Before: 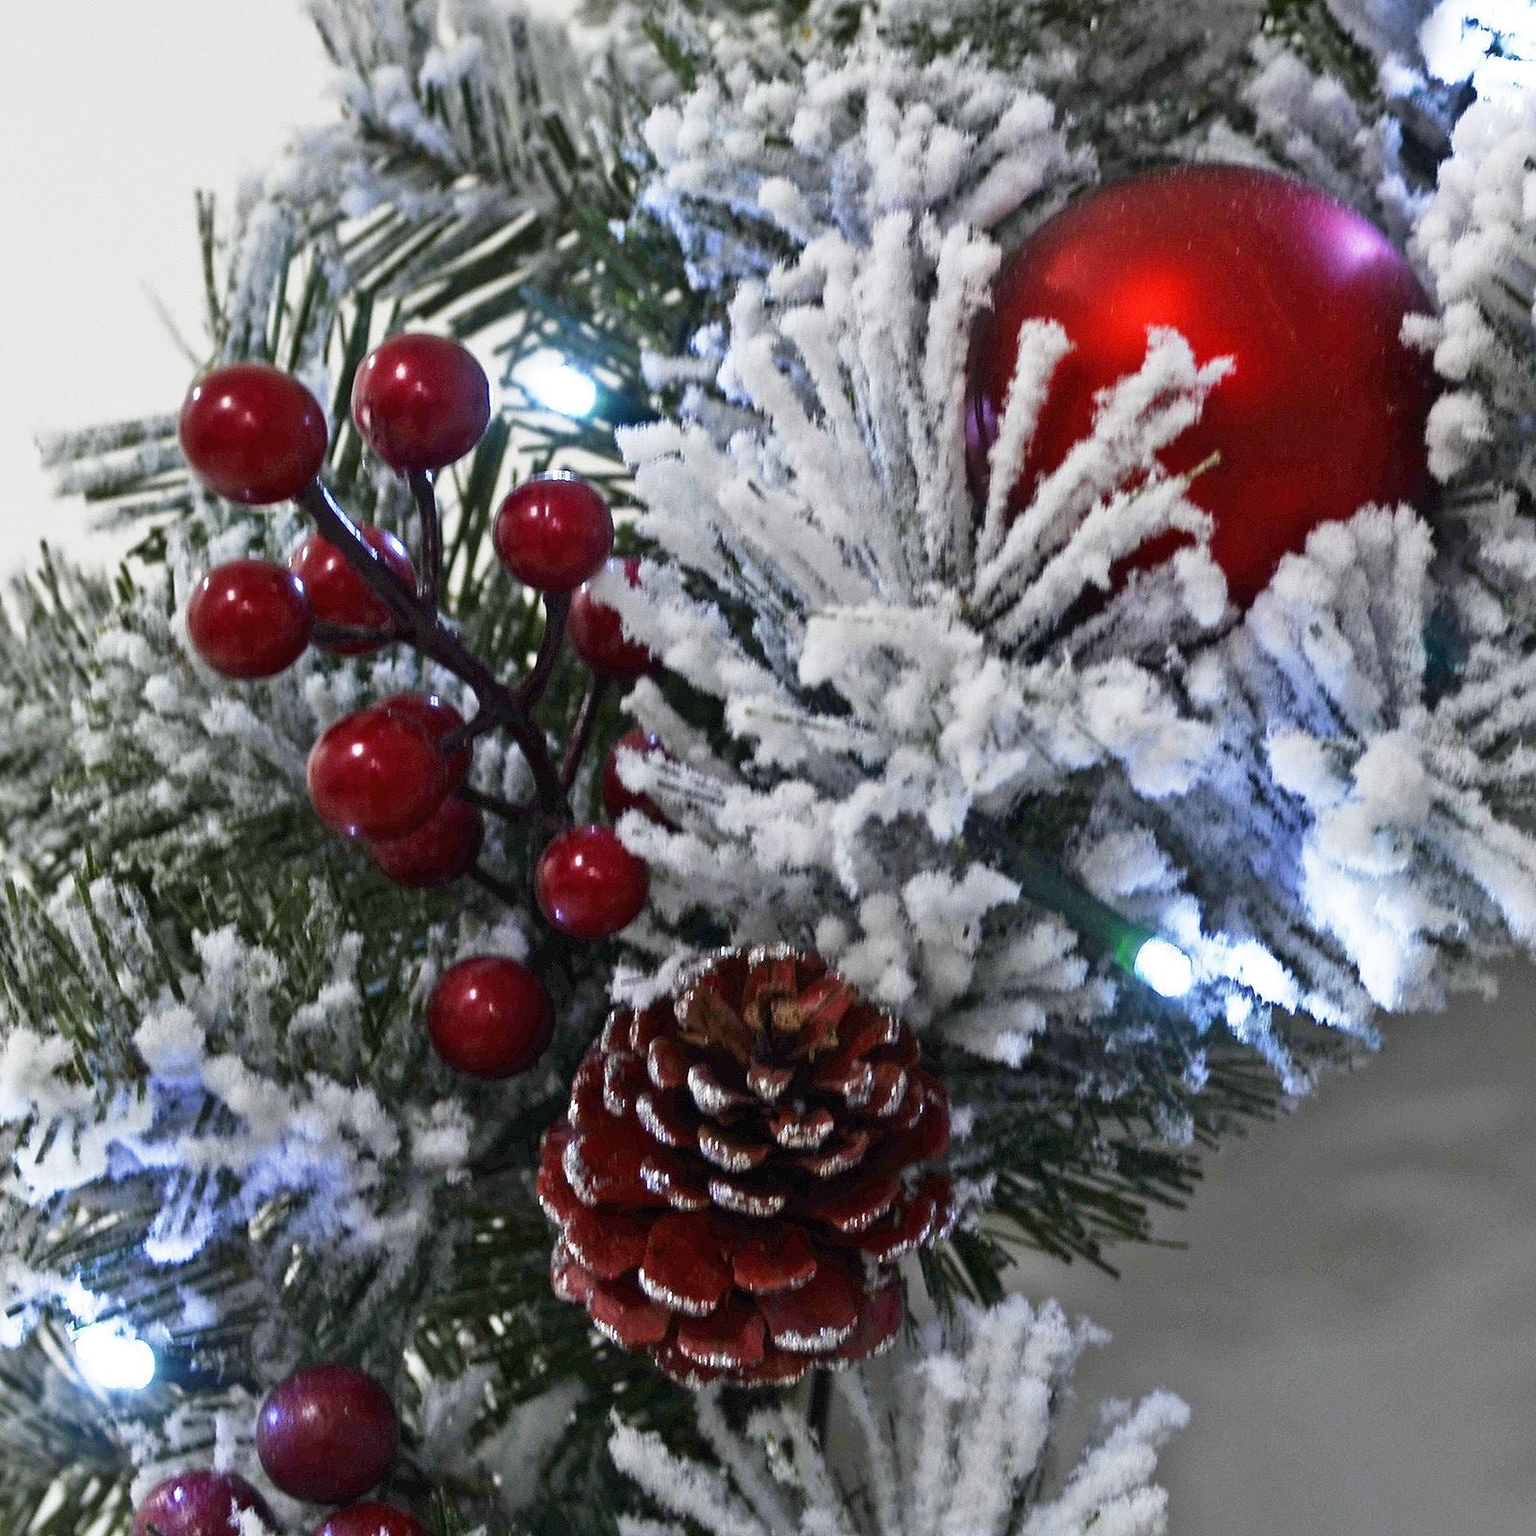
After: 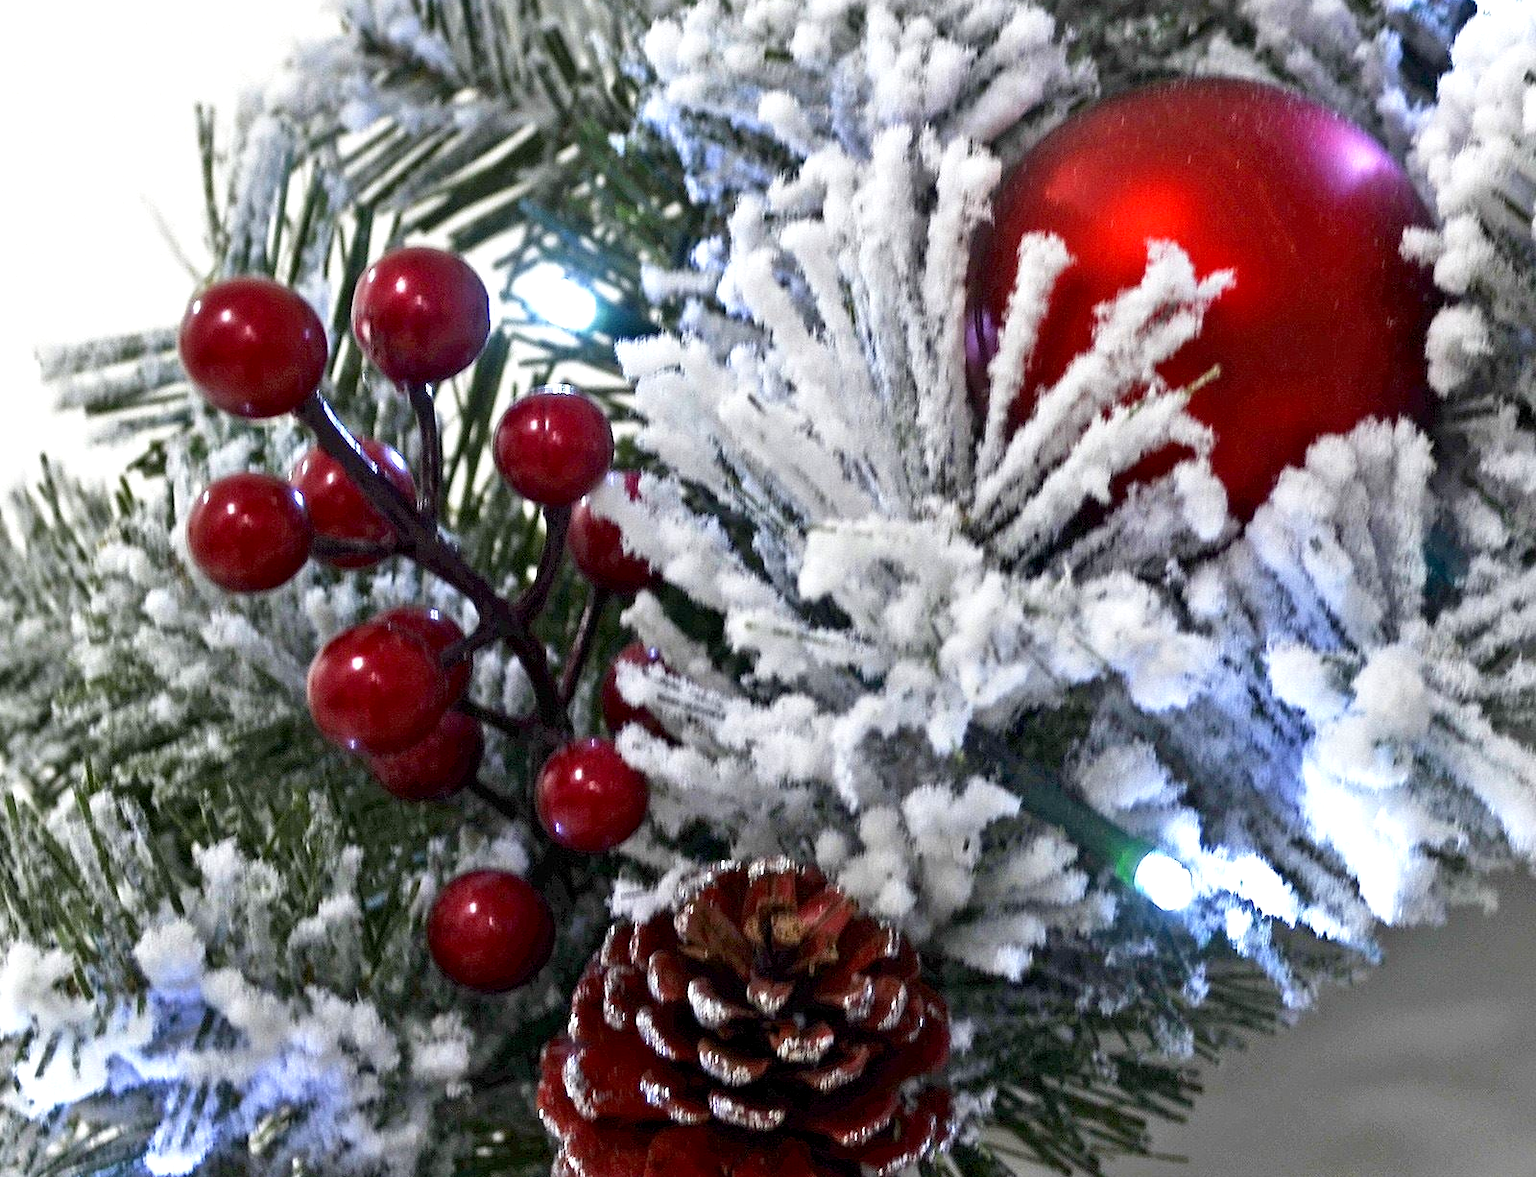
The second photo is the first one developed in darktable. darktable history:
crop: top 5.667%, bottom 17.637%
exposure: black level correction 0.003, exposure 0.383 EV, compensate highlight preservation false
